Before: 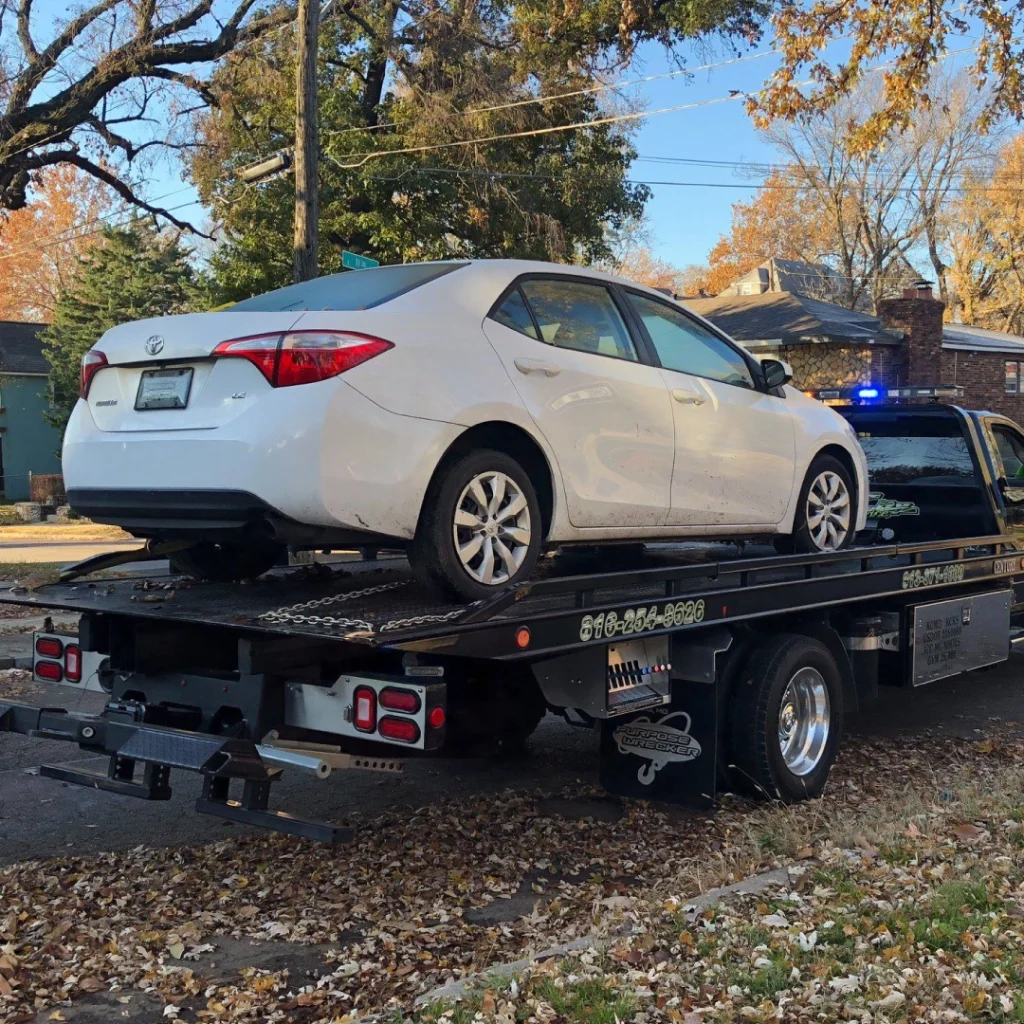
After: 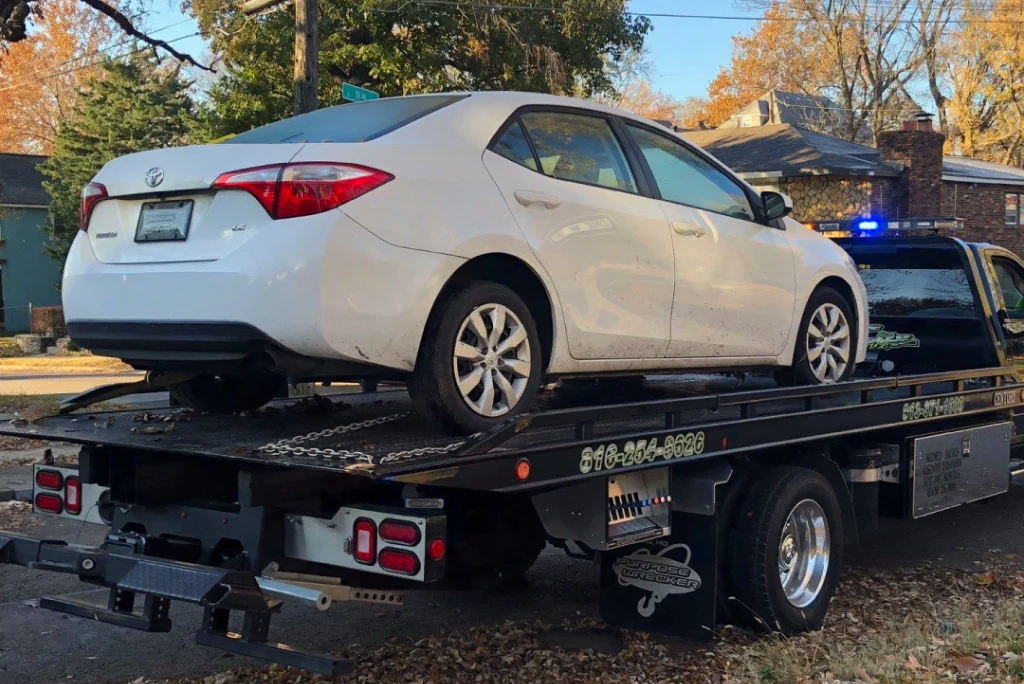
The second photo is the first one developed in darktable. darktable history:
color correction: highlights a* 0.592, highlights b* 2.77, saturation 1.08
base curve: preserve colors none
crop: top 16.458%, bottom 16.734%
